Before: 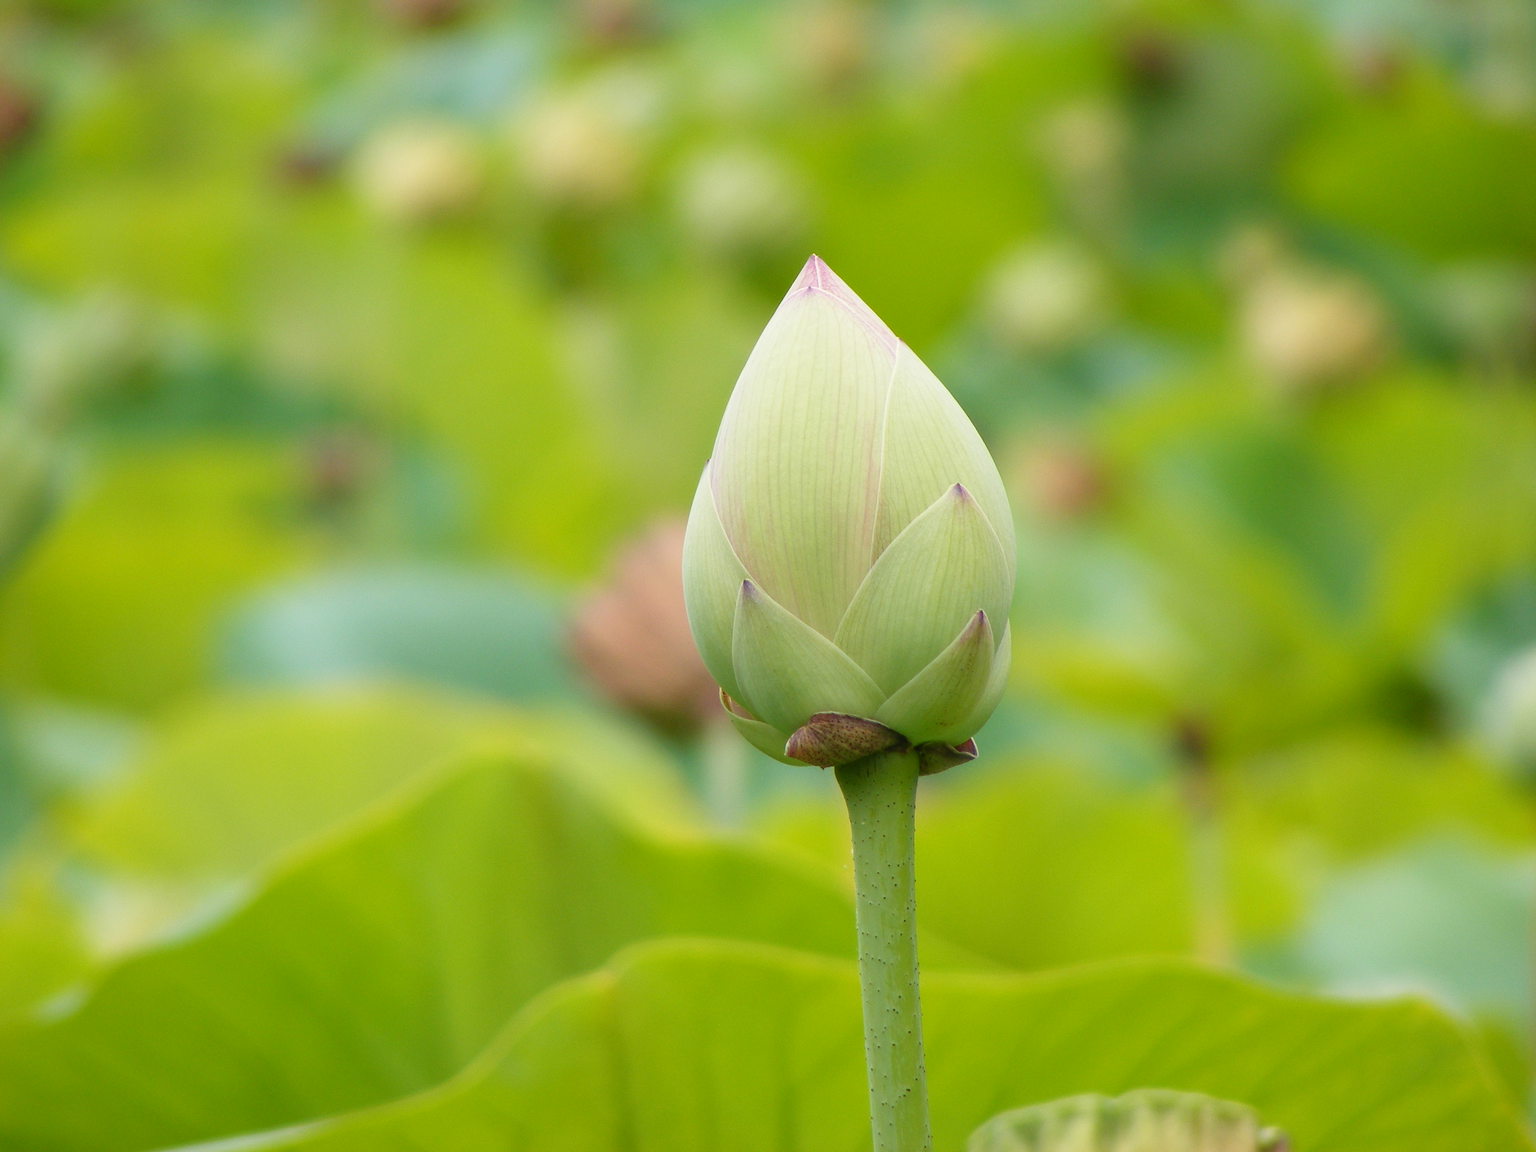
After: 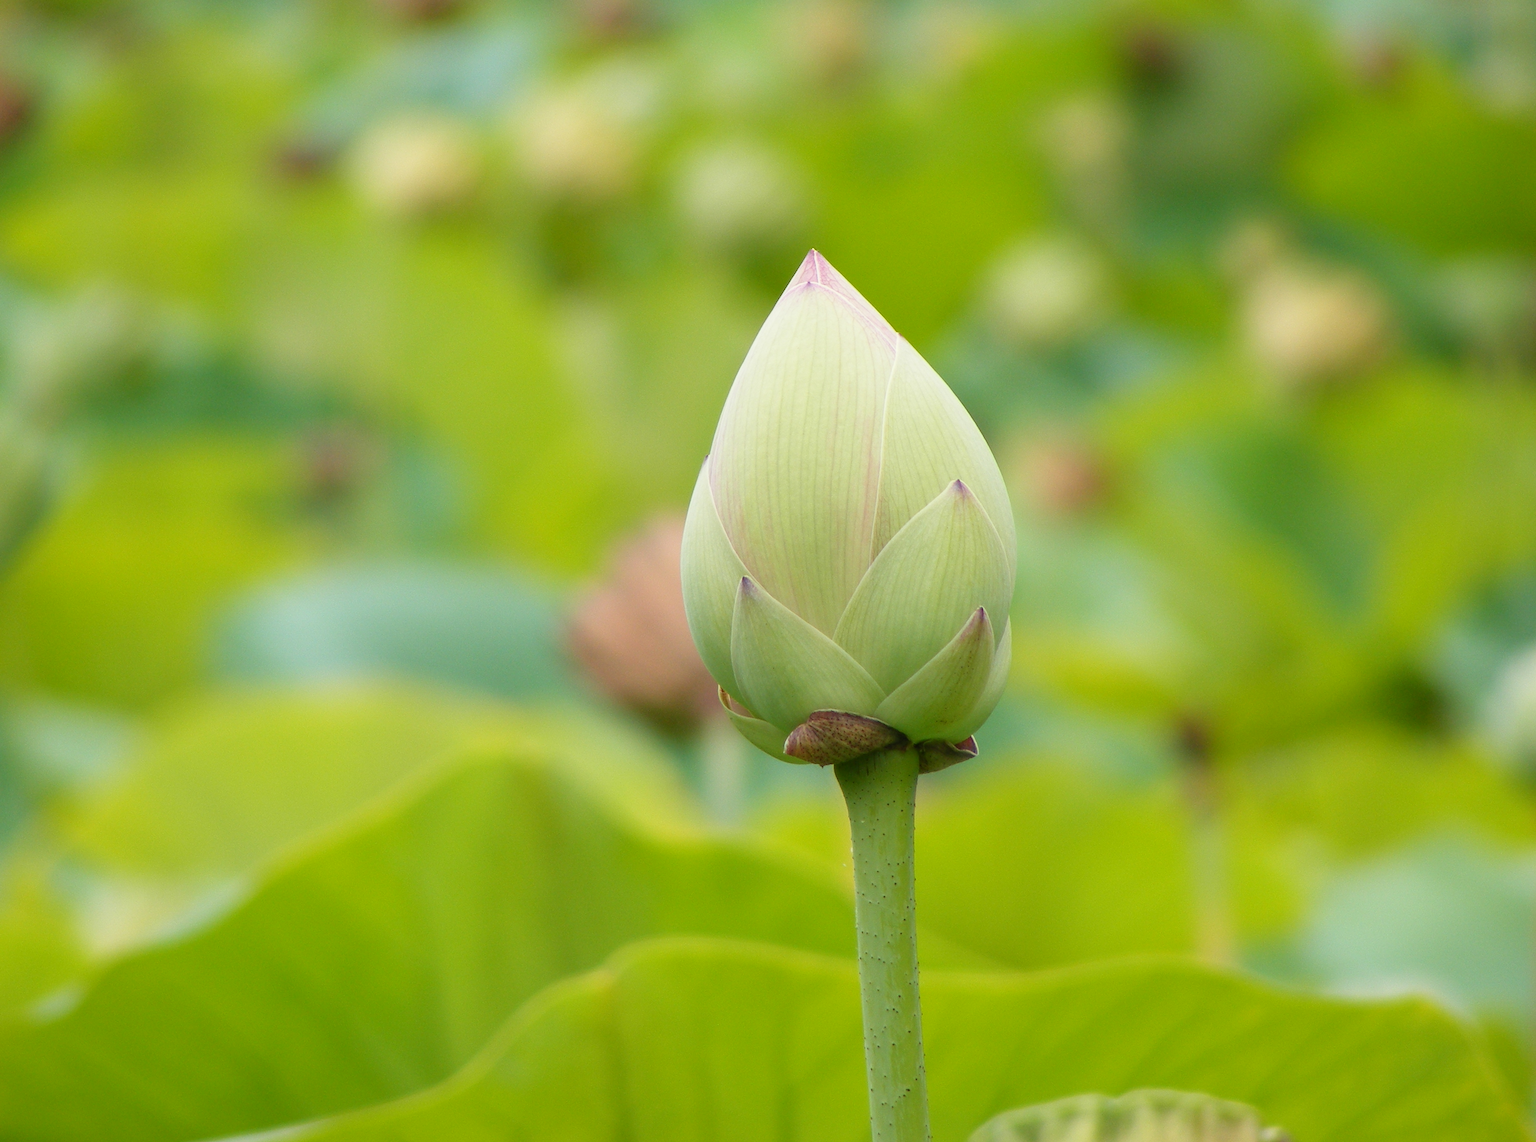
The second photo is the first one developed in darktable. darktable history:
crop: left 0.411%, top 0.641%, right 0.195%, bottom 0.801%
